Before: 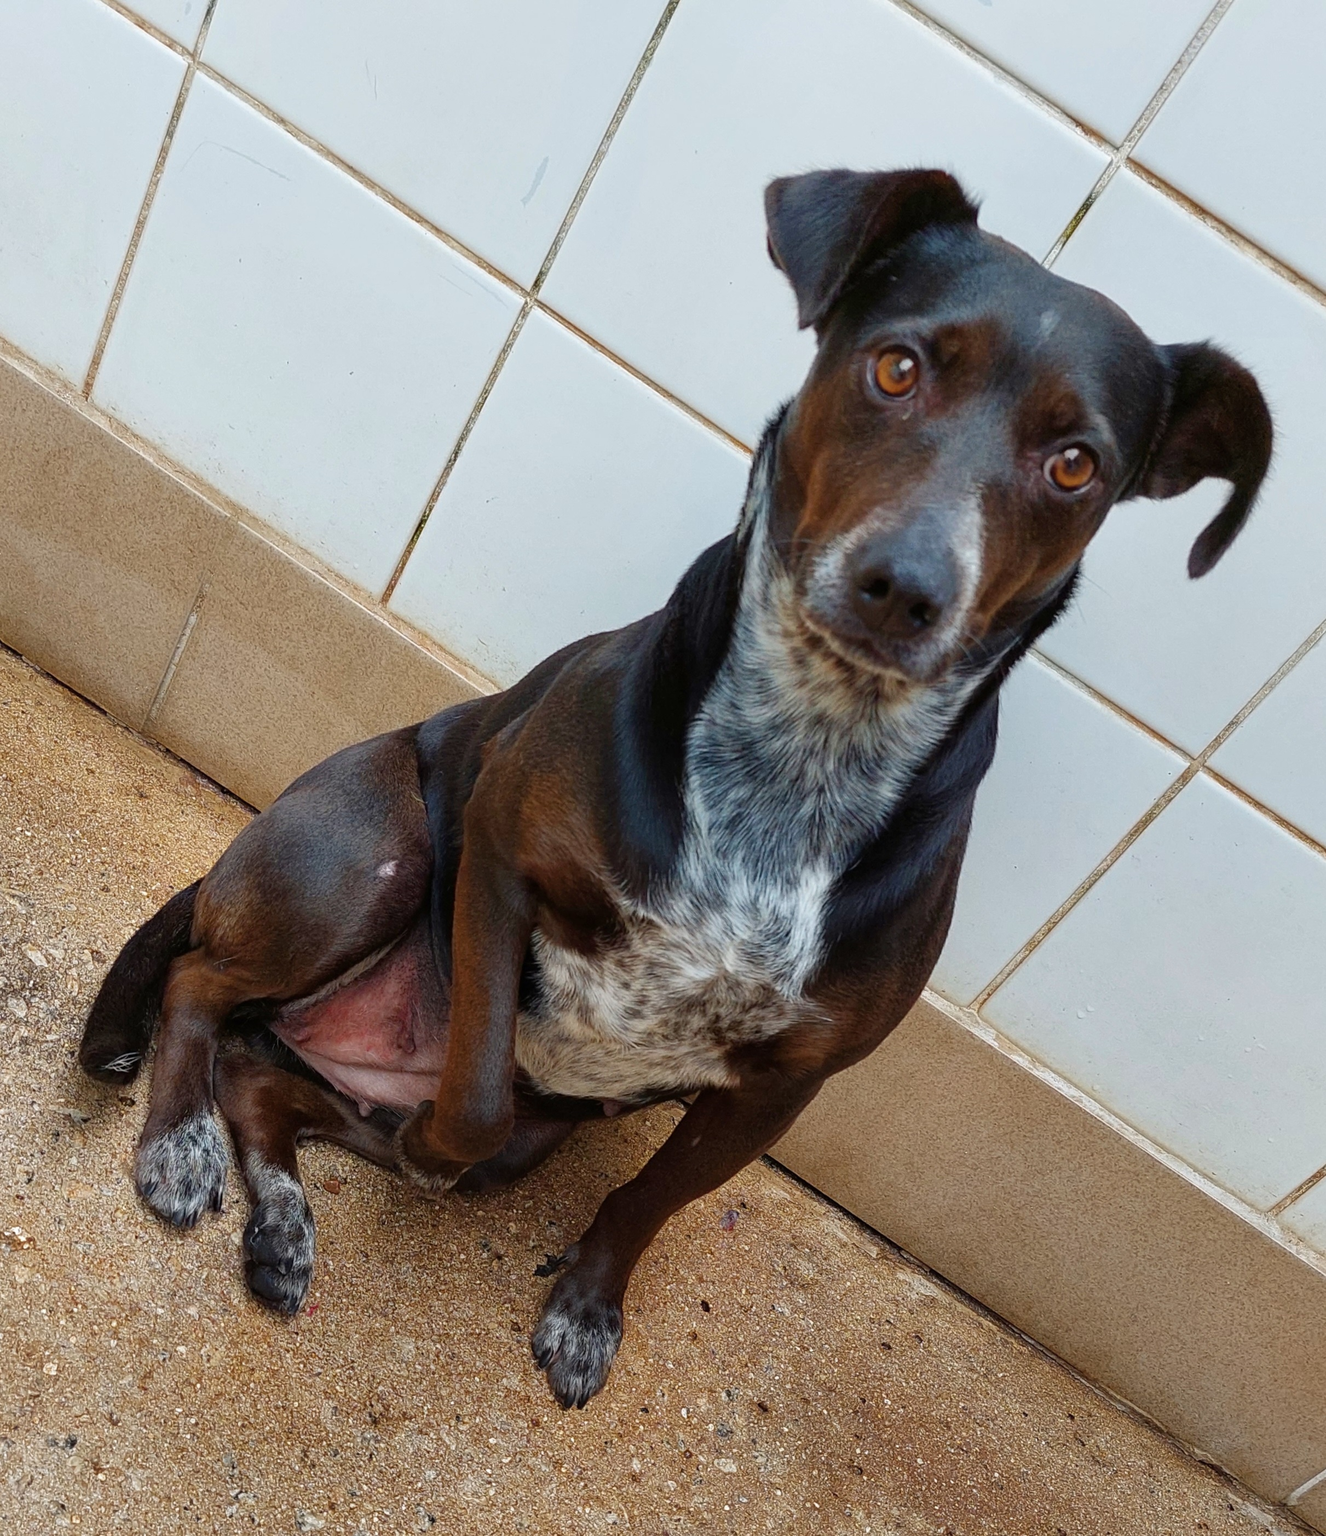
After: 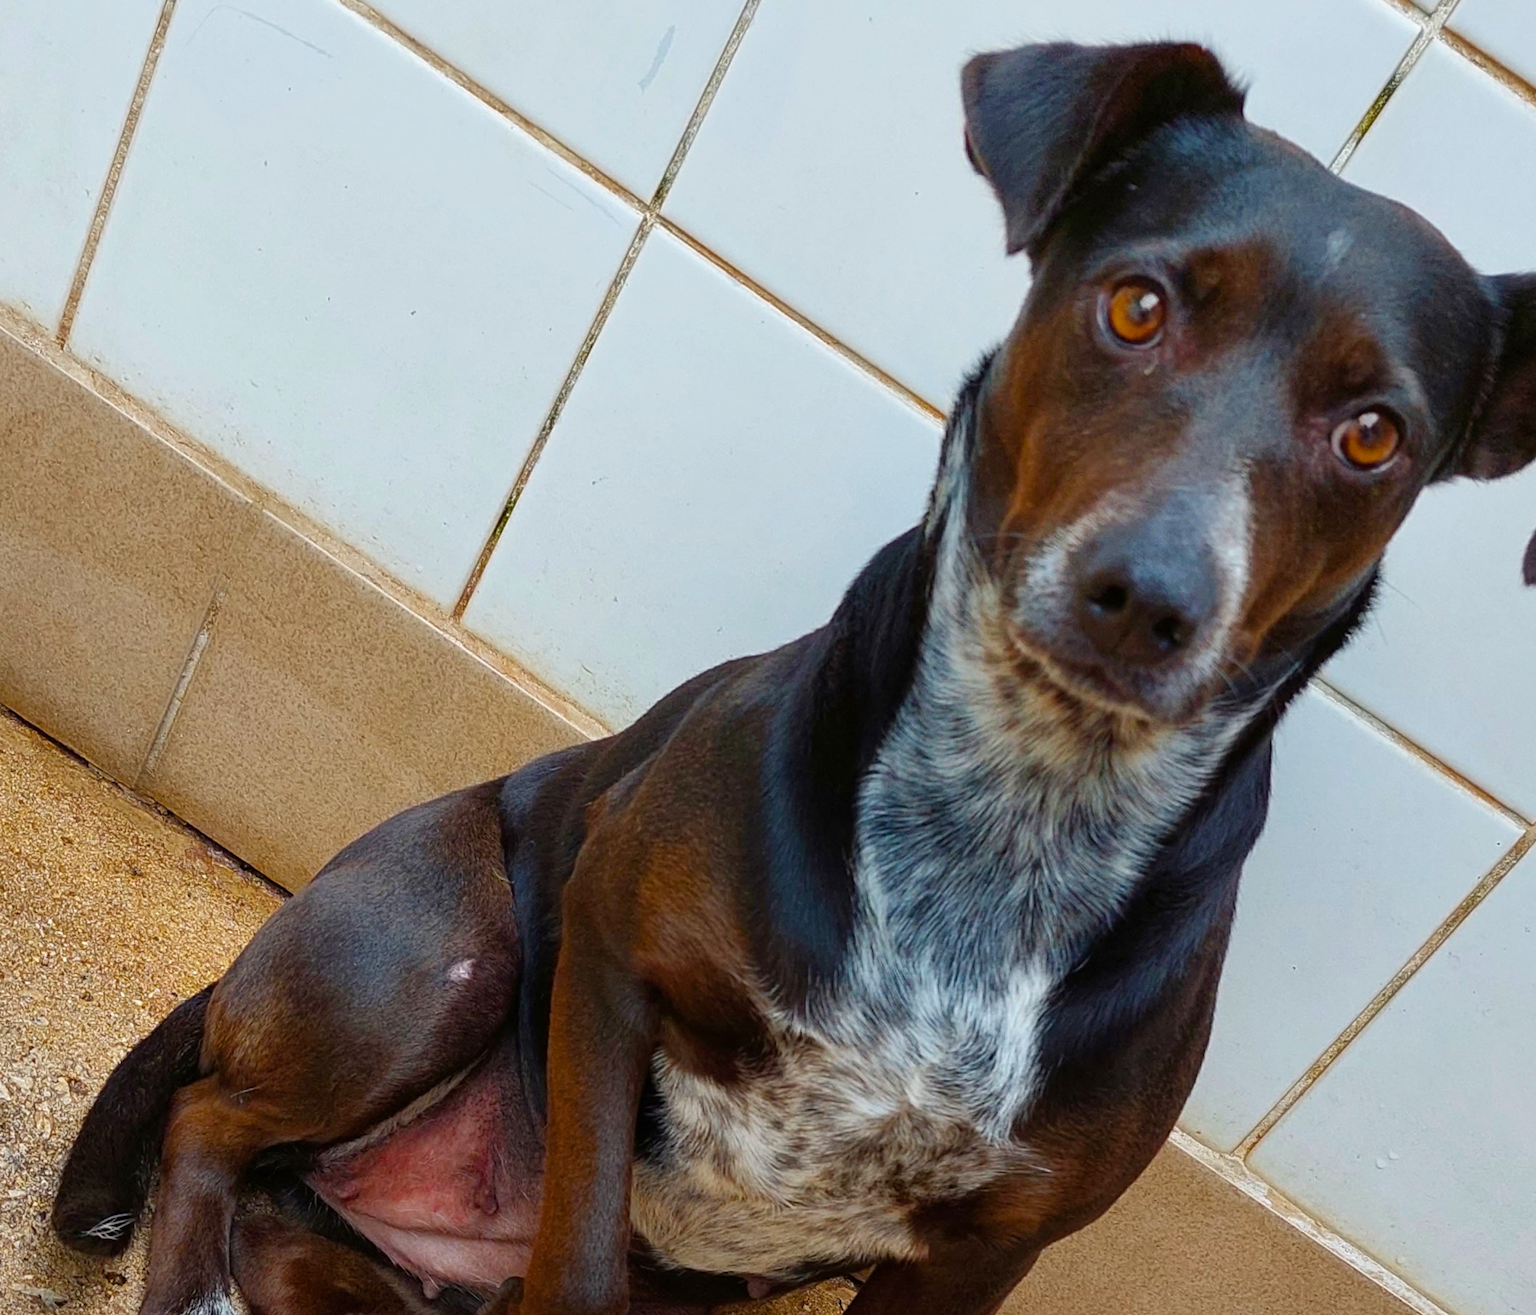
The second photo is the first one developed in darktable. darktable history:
crop: left 3.015%, top 8.969%, right 9.647%, bottom 26.457%
color balance rgb: perceptual saturation grading › global saturation 20%, global vibrance 20%
